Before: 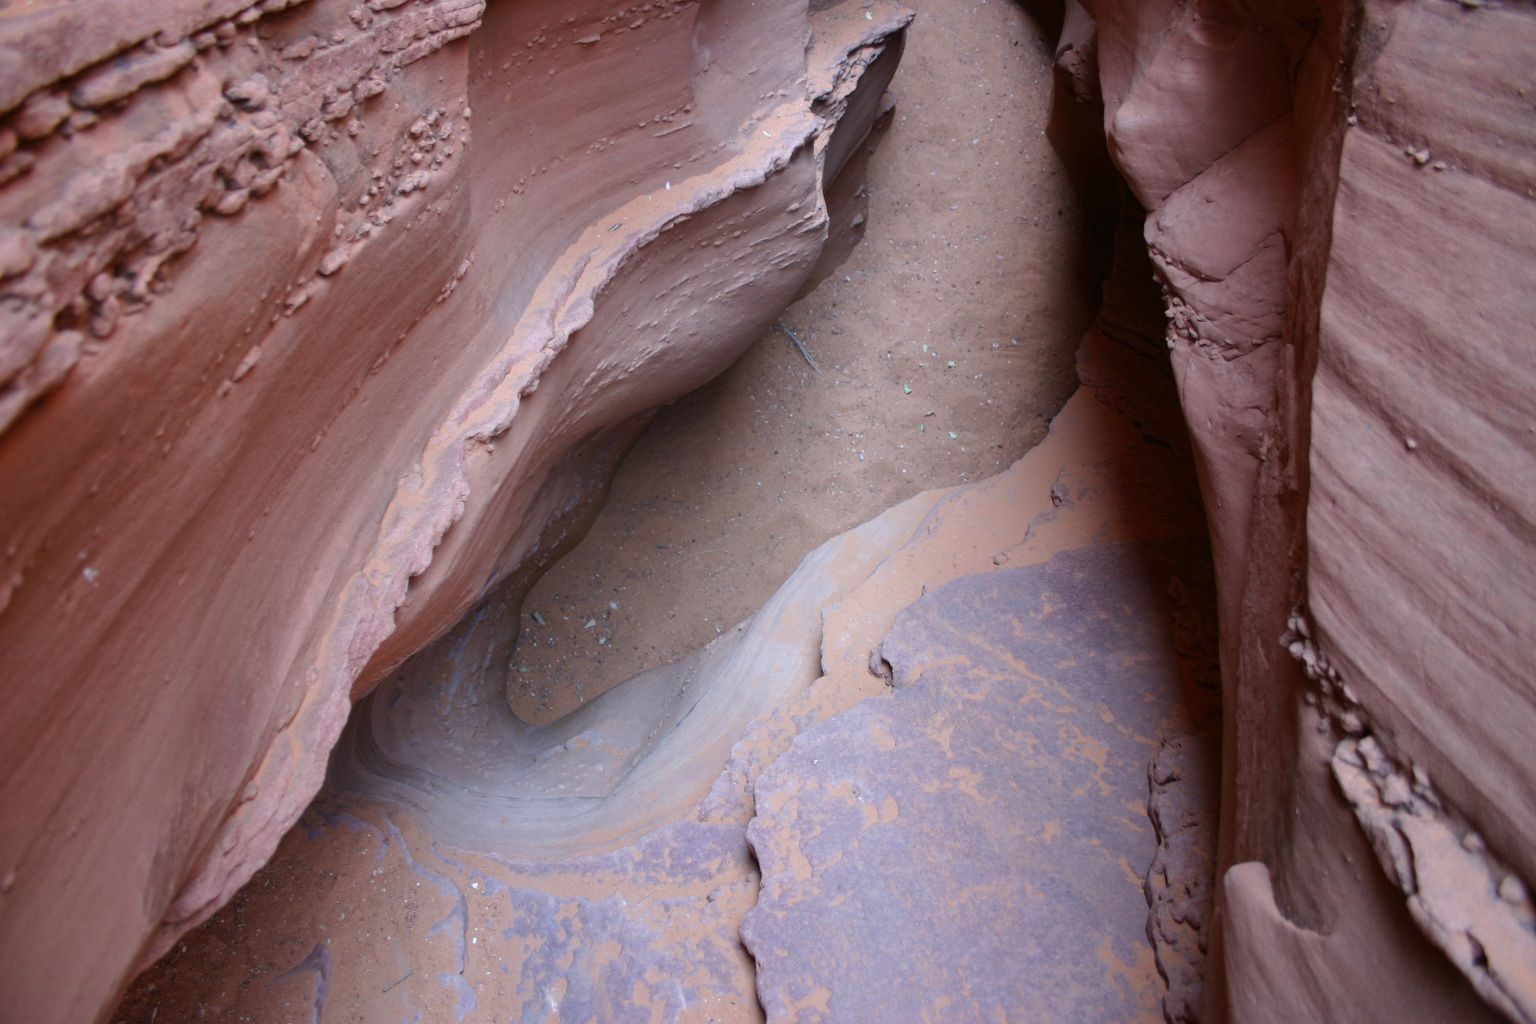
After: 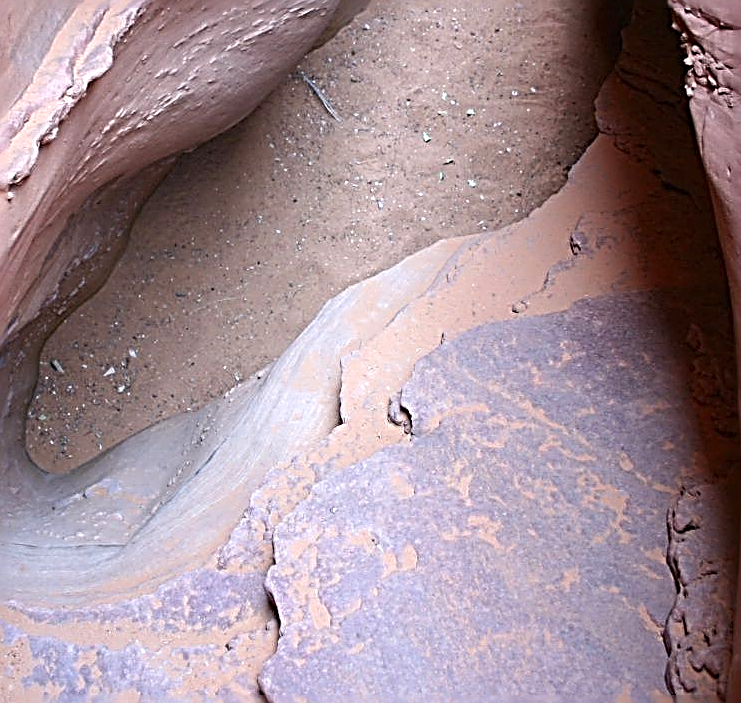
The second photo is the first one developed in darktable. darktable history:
exposure: exposure 0.564 EV, compensate highlight preservation false
sharpen: radius 3.158, amount 1.731
rotate and perspective: crop left 0, crop top 0
crop: left 31.379%, top 24.658%, right 20.326%, bottom 6.628%
